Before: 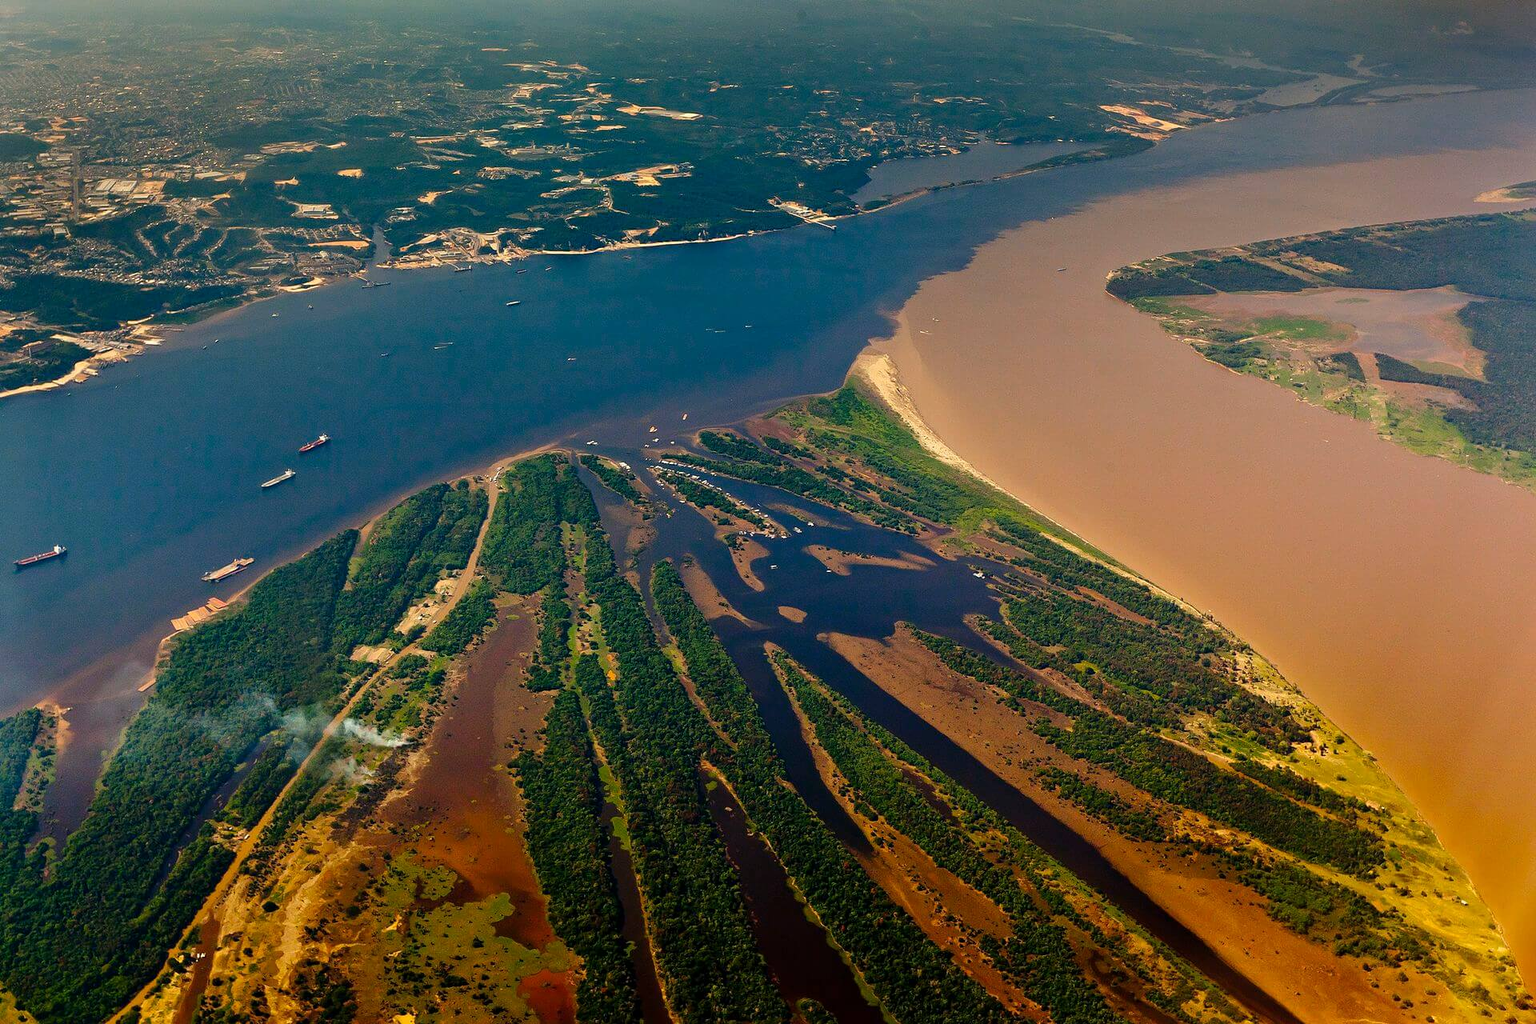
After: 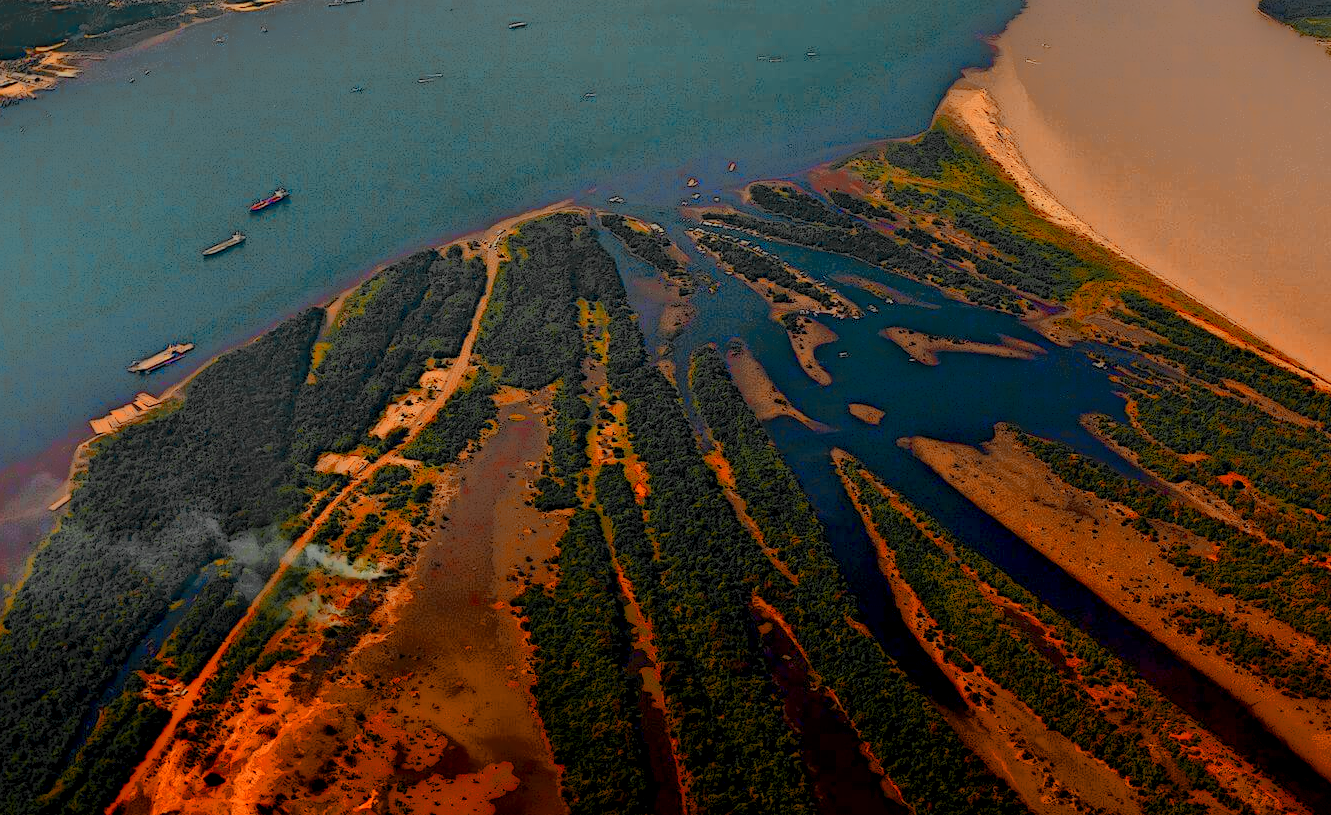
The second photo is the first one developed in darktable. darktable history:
shadows and highlights: shadows 30
contrast equalizer: octaves 7, y [[0.6 ×6], [0.55 ×6], [0 ×6], [0 ×6], [0 ×6]], mix -0.3
crop: left 6.488%, top 27.668%, right 24.183%, bottom 8.656%
color balance: output saturation 98.5%
color zones: curves: ch0 [(0.009, 0.528) (0.136, 0.6) (0.255, 0.586) (0.39, 0.528) (0.522, 0.584) (0.686, 0.736) (0.849, 0.561)]; ch1 [(0.045, 0.781) (0.14, 0.416) (0.257, 0.695) (0.442, 0.032) (0.738, 0.338) (0.818, 0.632) (0.891, 0.741) (1, 0.704)]; ch2 [(0, 0.667) (0.141, 0.52) (0.26, 0.37) (0.474, 0.432) (0.743, 0.286)]
local contrast: highlights 0%, shadows 198%, detail 164%, midtone range 0.001
color balance rgb: perceptual saturation grading › global saturation 35%, perceptual saturation grading › highlights -30%, perceptual saturation grading › shadows 35%, perceptual brilliance grading › global brilliance 3%, perceptual brilliance grading › highlights -3%, perceptual brilliance grading › shadows 3%
